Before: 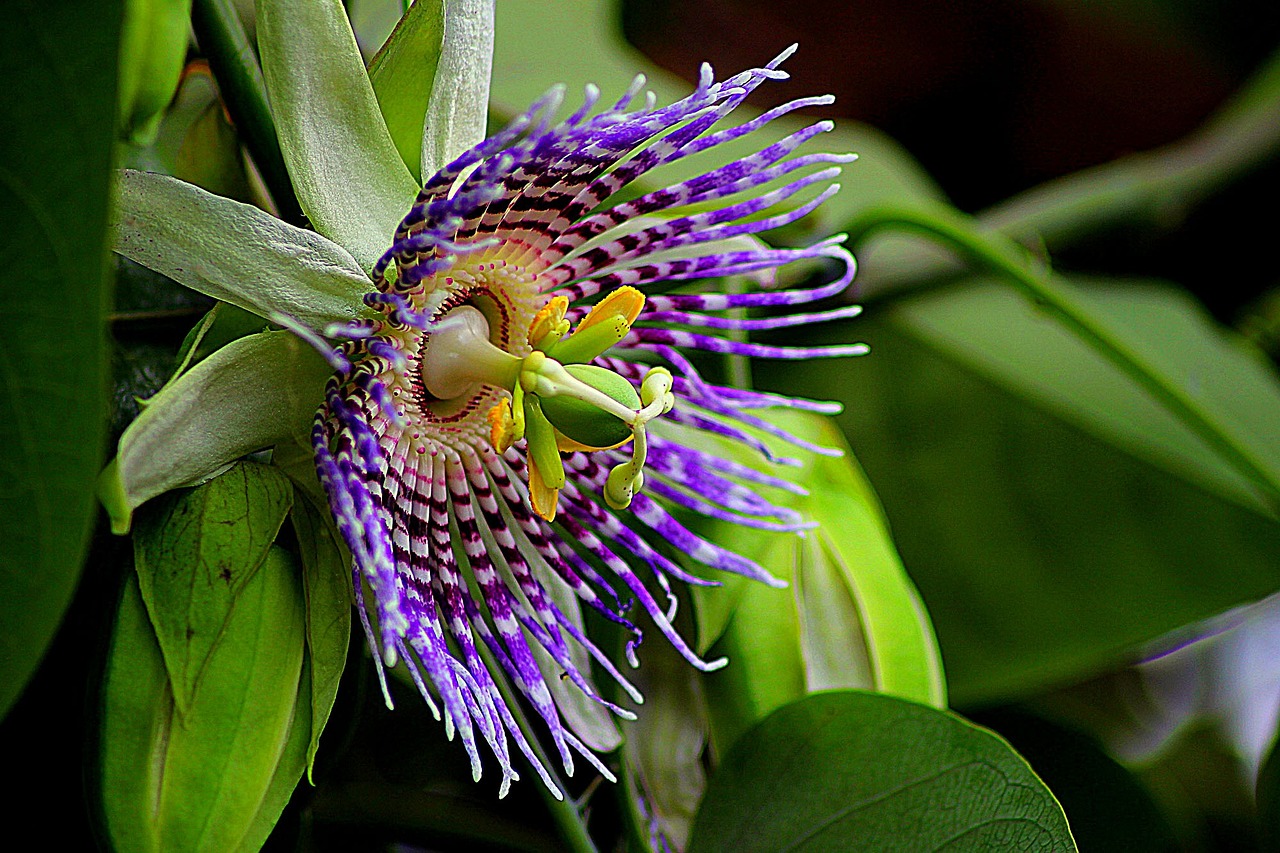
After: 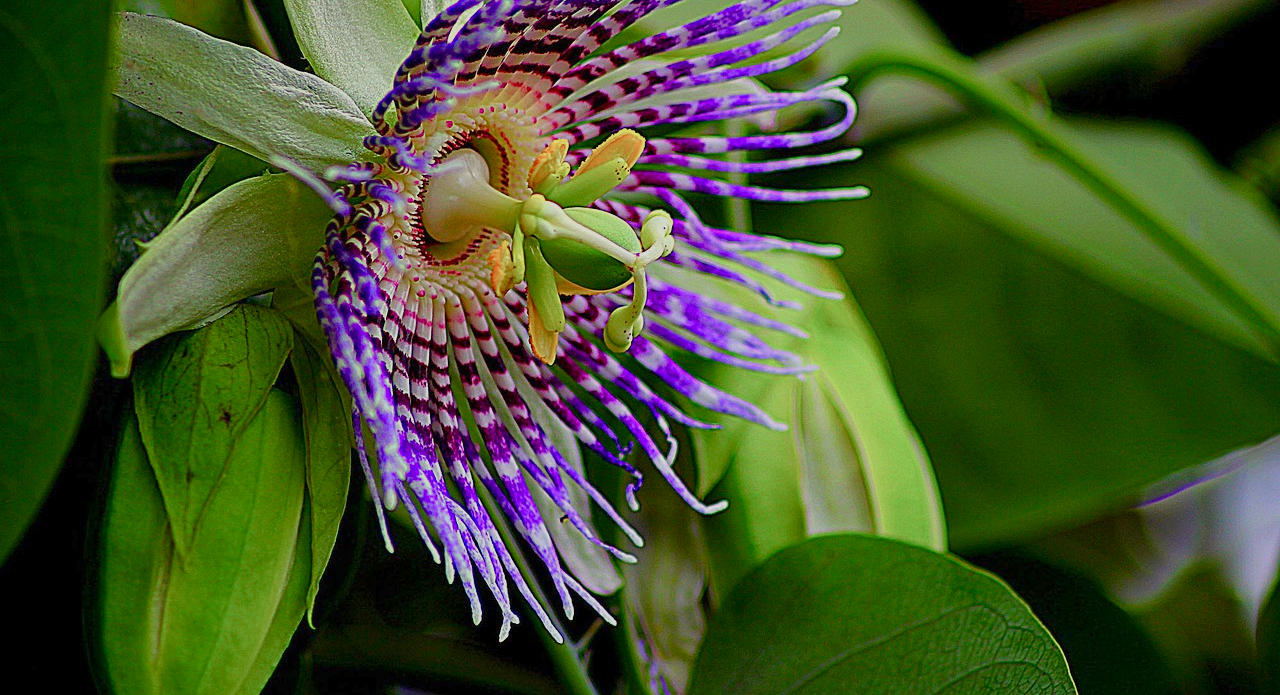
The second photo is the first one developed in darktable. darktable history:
crop and rotate: top 18.485%
color balance rgb: perceptual saturation grading › global saturation 0.414%, perceptual saturation grading › highlights -25.613%, perceptual saturation grading › shadows 29.953%, contrast -20.459%
